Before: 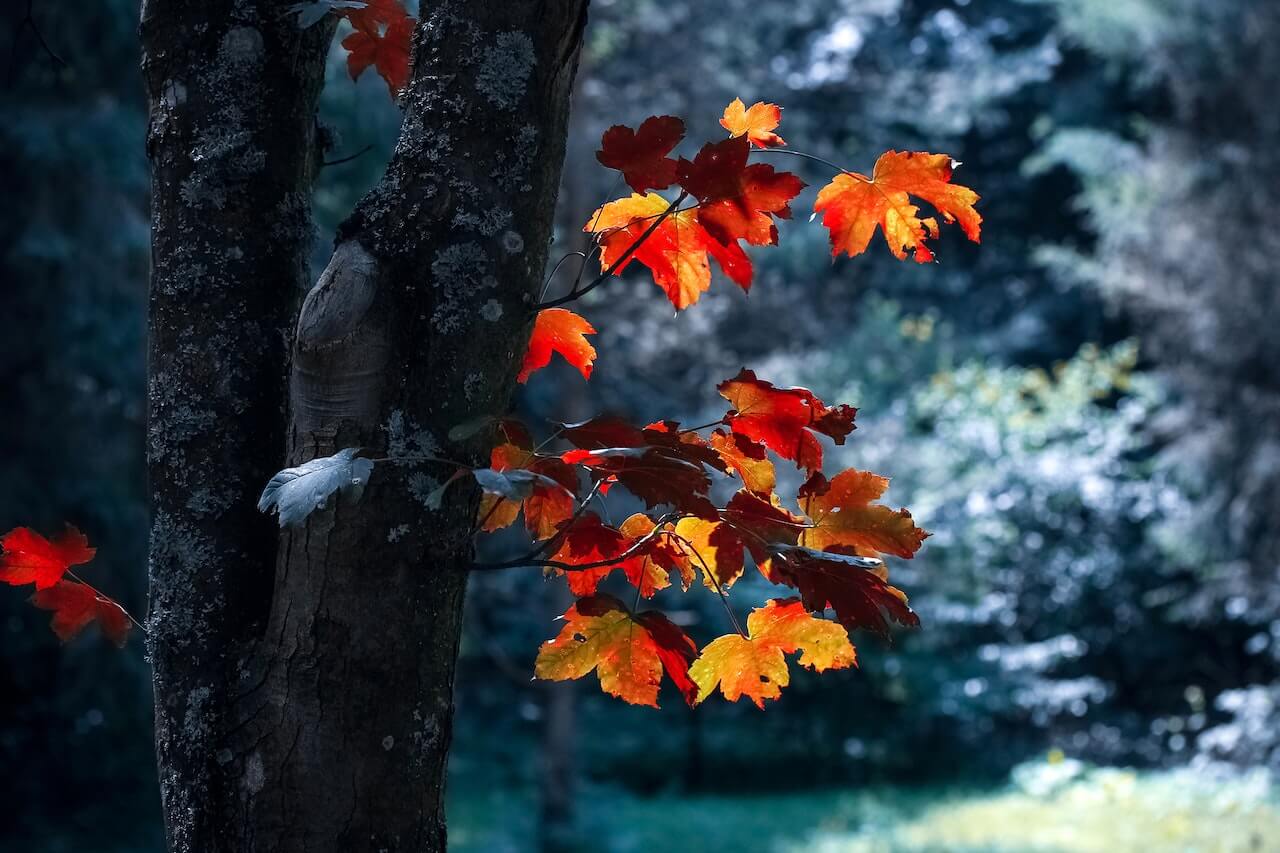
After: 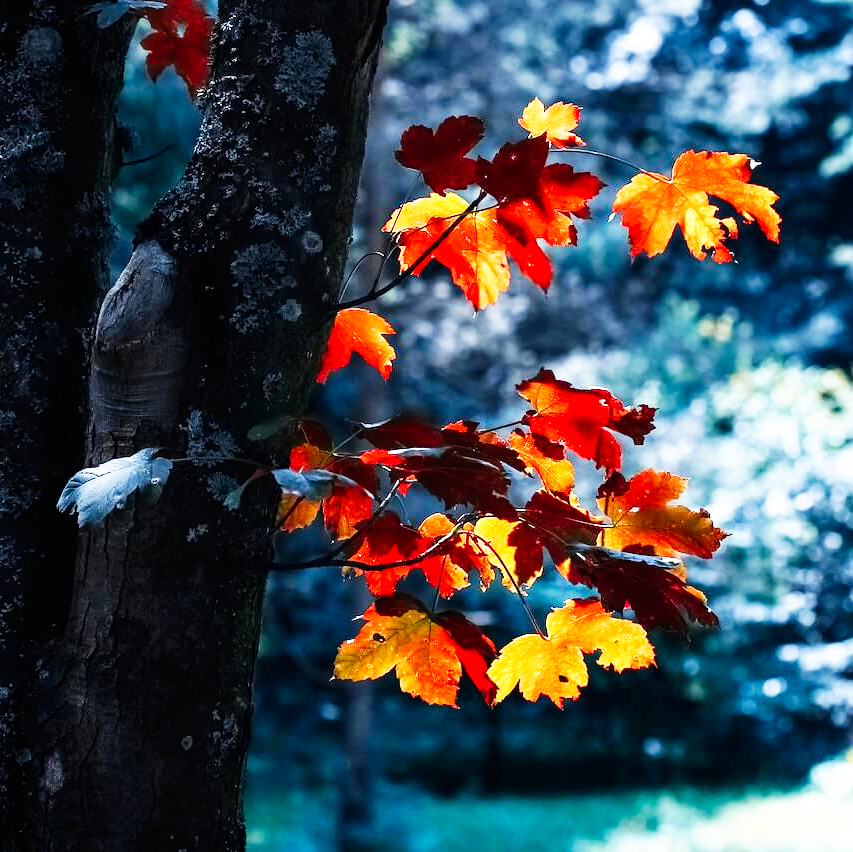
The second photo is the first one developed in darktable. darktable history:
crop and rotate: left 15.754%, right 17.579%
base curve: curves: ch0 [(0, 0) (0.007, 0.004) (0.027, 0.03) (0.046, 0.07) (0.207, 0.54) (0.442, 0.872) (0.673, 0.972) (1, 1)], preserve colors none
